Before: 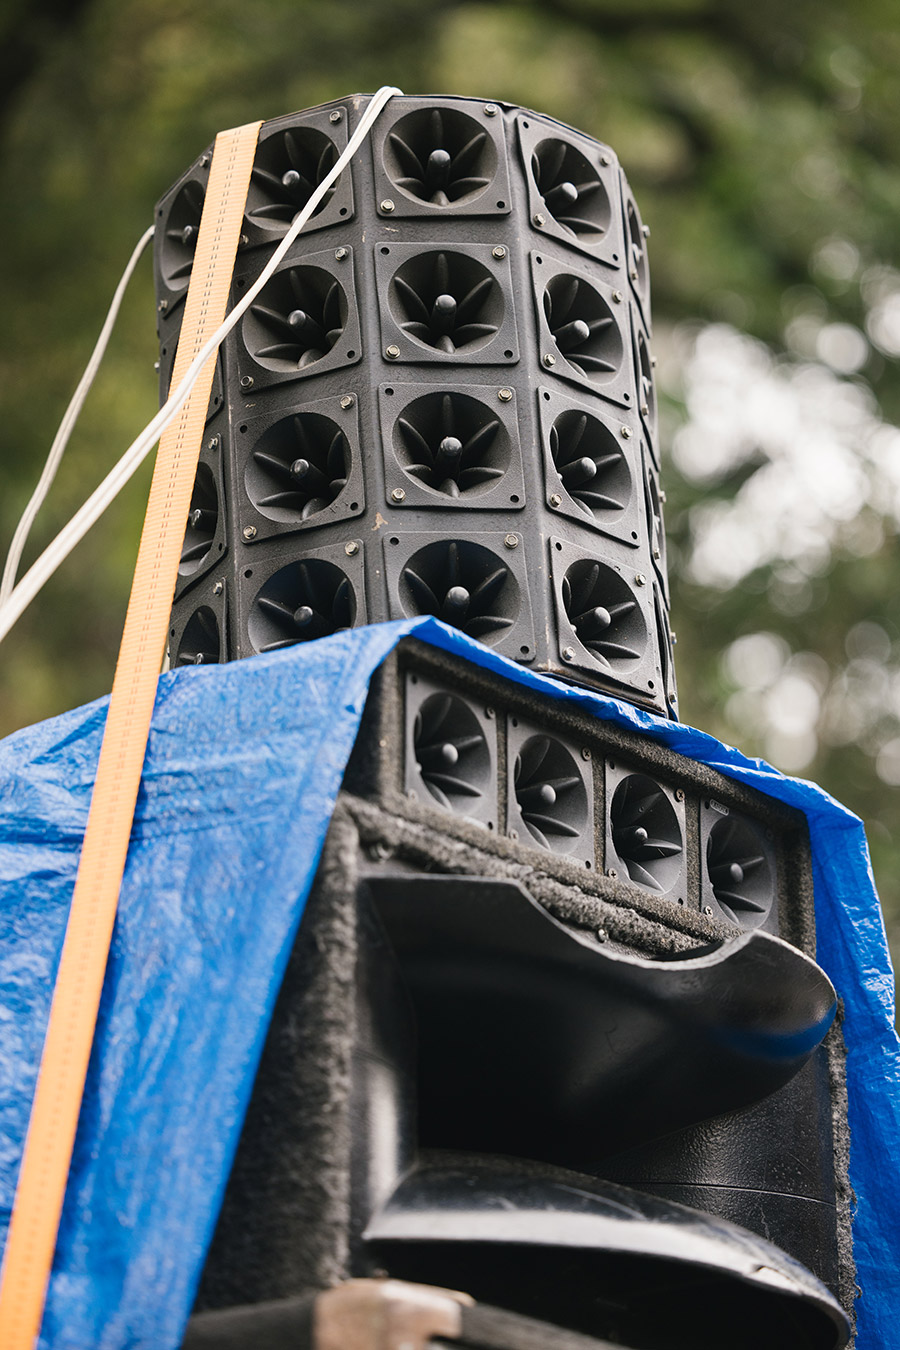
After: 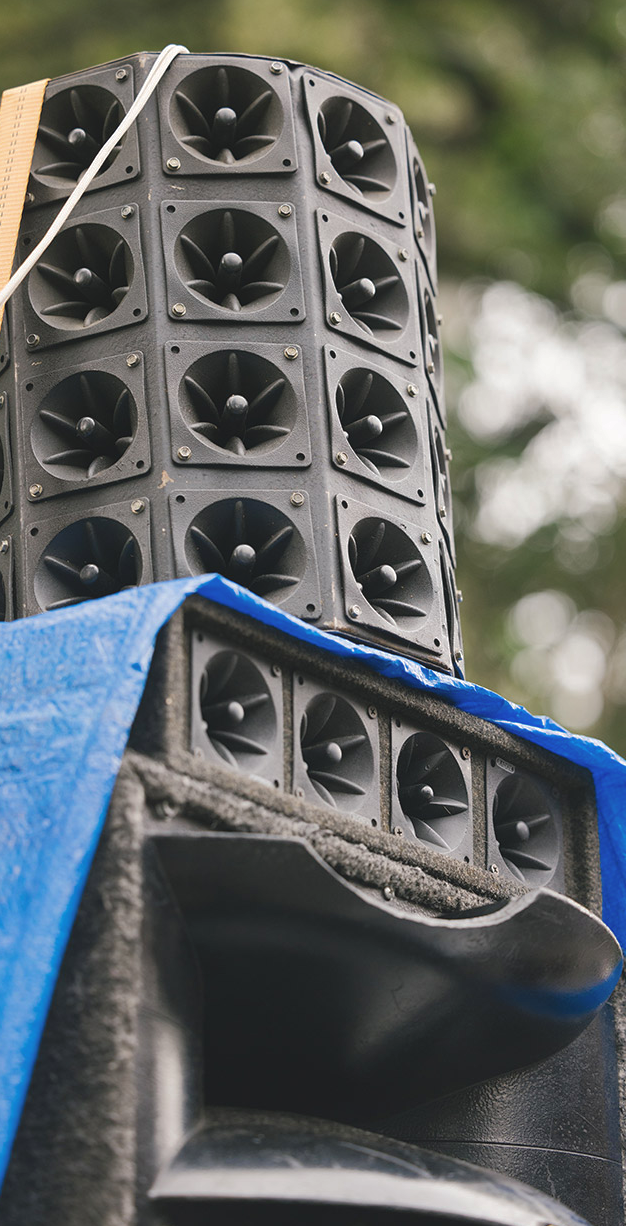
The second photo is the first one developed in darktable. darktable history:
crop and rotate: left 23.793%, top 3.12%, right 6.611%, bottom 6.016%
shadows and highlights: on, module defaults
exposure: black level correction -0.004, exposure 0.048 EV, compensate exposure bias true, compensate highlight preservation false
